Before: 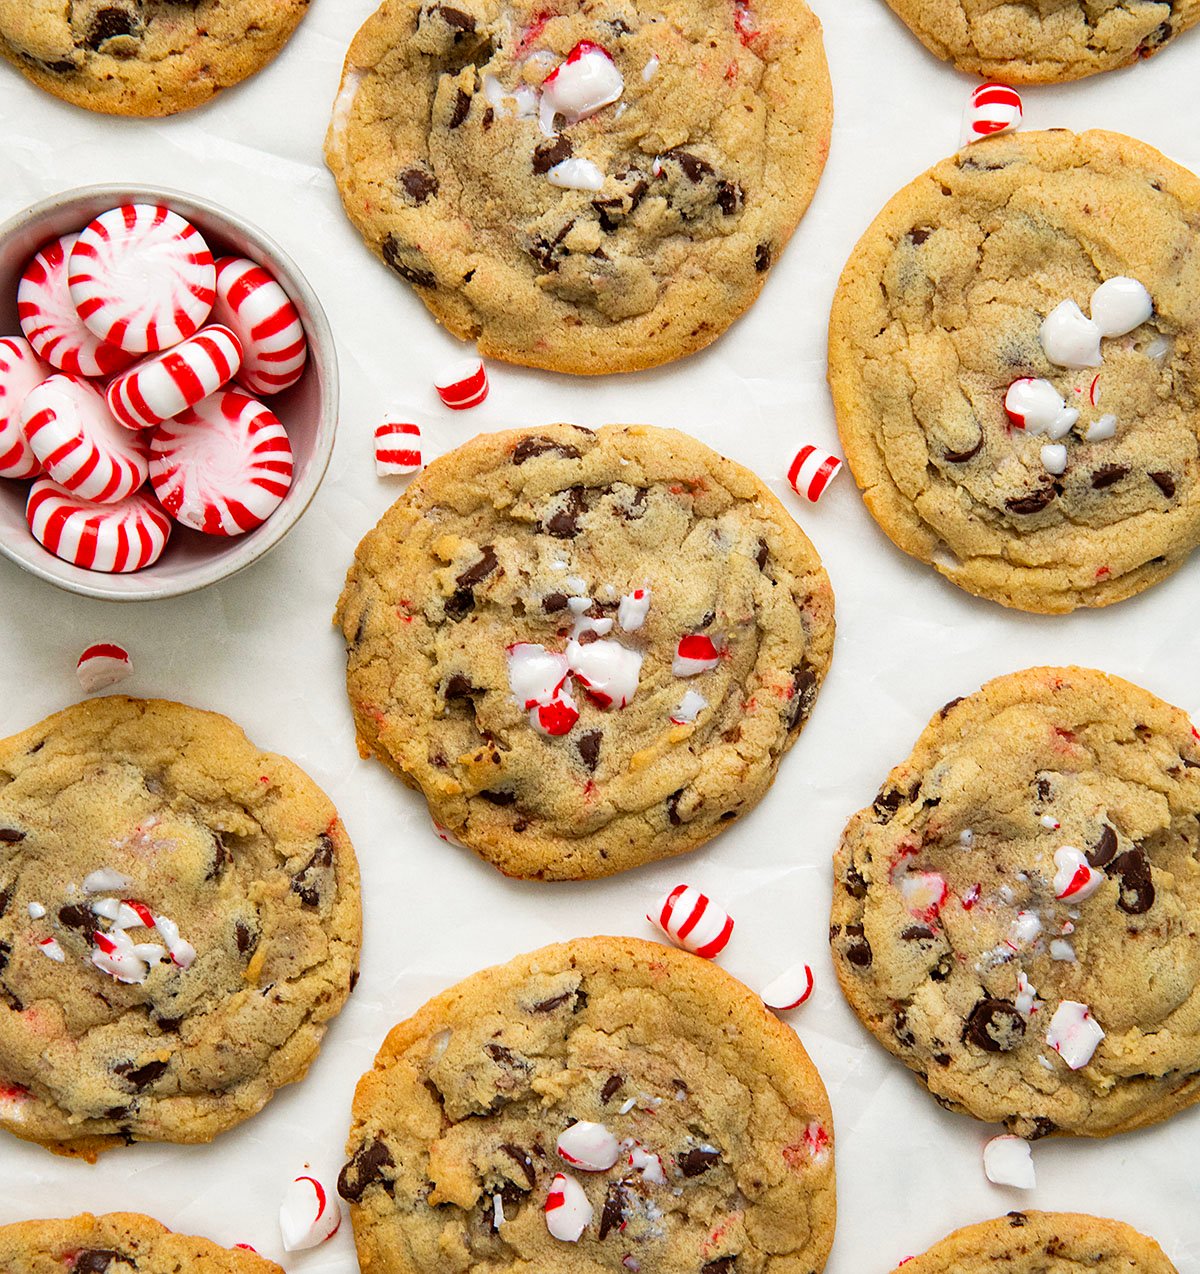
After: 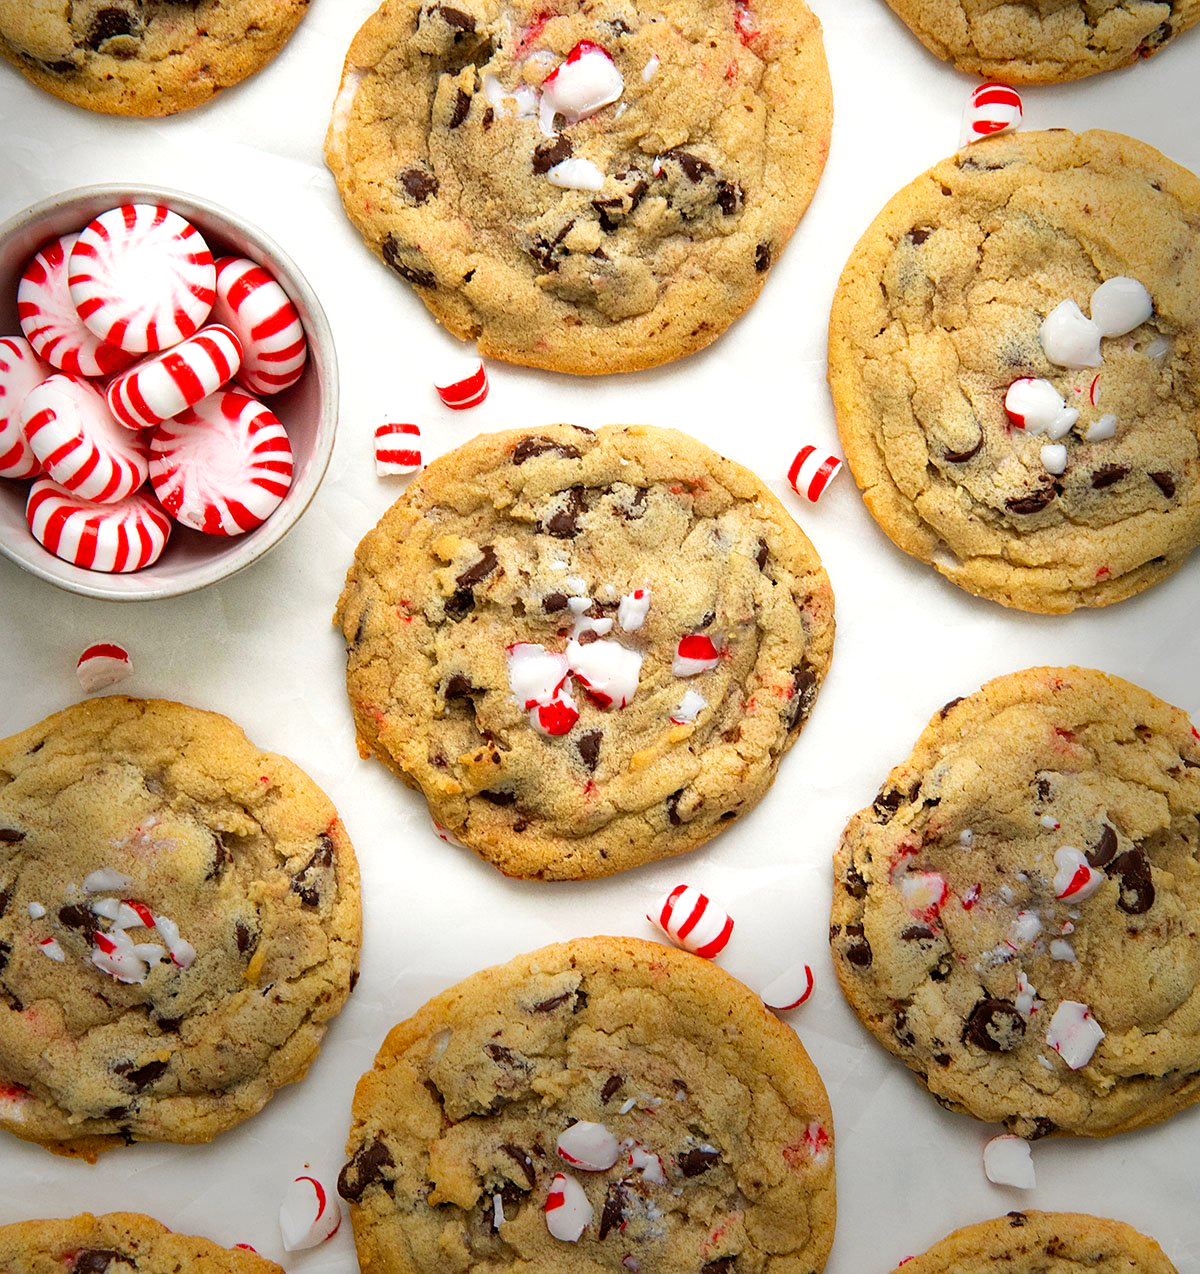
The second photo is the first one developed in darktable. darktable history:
exposure: exposure 0.258 EV, compensate highlight preservation false
vignetting: fall-off start 68.33%, fall-off radius 30%, saturation 0.042, center (-0.066, -0.311), width/height ratio 0.992, shape 0.85, dithering 8-bit output
